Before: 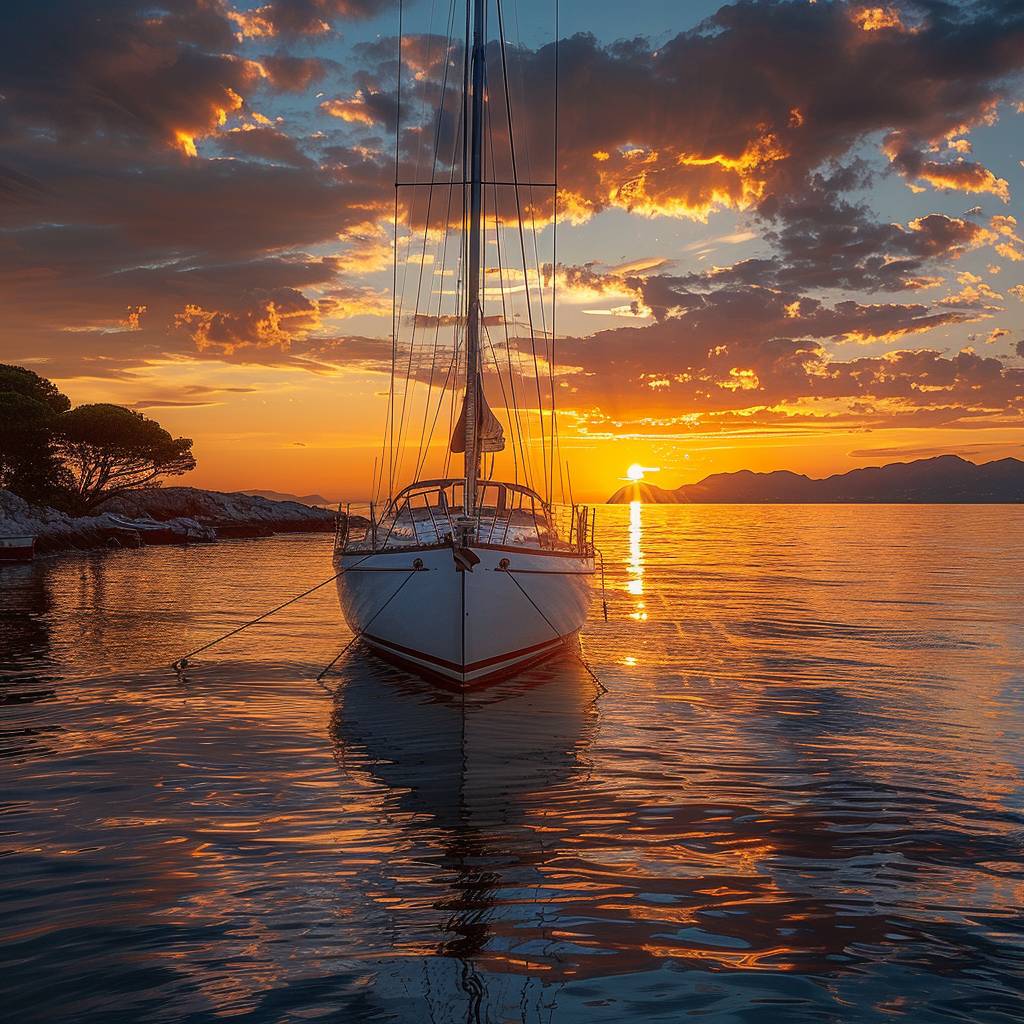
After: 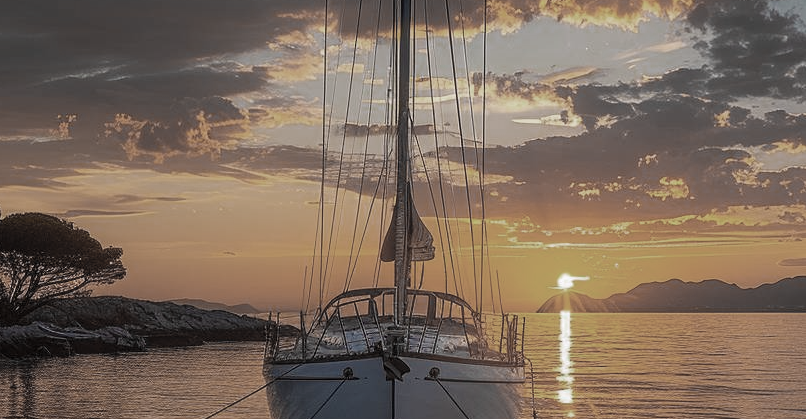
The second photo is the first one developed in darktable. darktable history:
color zones: curves: ch0 [(0, 0.487) (0.241, 0.395) (0.434, 0.373) (0.658, 0.412) (0.838, 0.487)]; ch1 [(0, 0) (0.053, 0.053) (0.211, 0.202) (0.579, 0.259) (0.781, 0.241)]
crop: left 6.907%, top 18.678%, right 14.322%, bottom 40.362%
